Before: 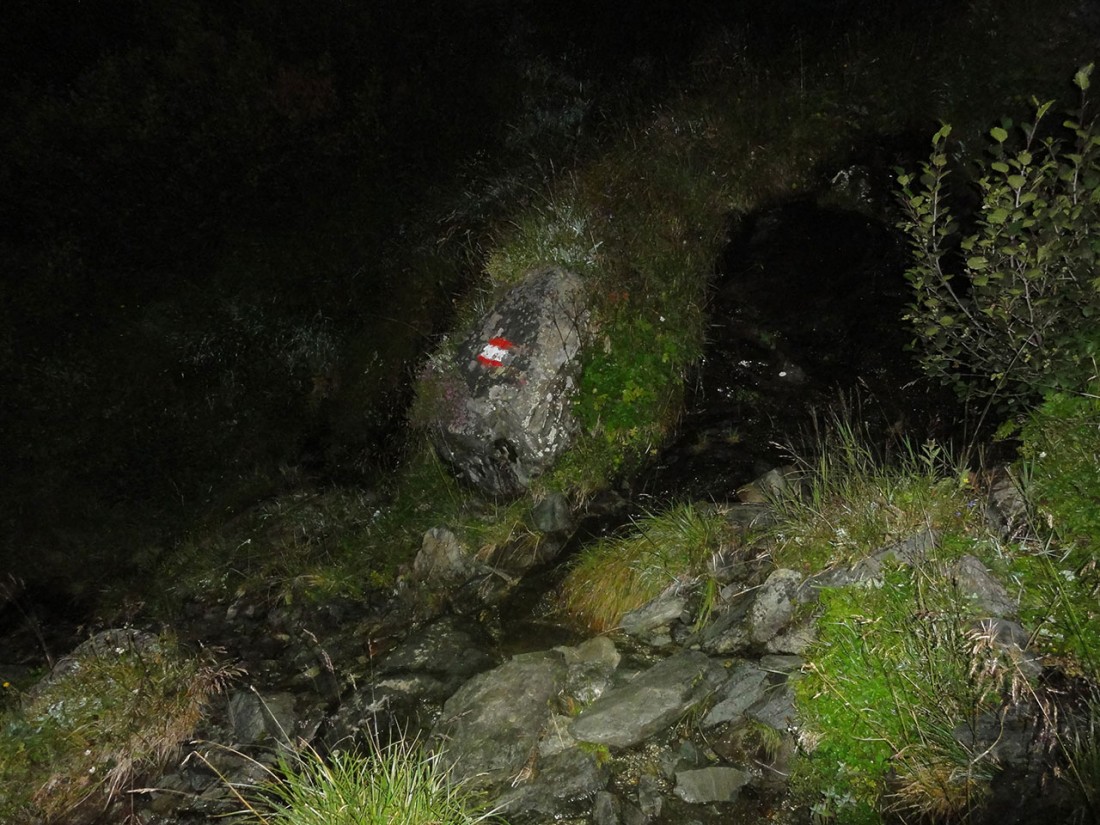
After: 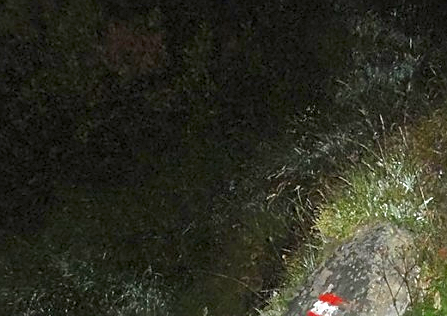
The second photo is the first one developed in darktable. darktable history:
sharpen: on, module defaults
crop: left 15.476%, top 5.43%, right 43.81%, bottom 56.183%
tone equalizer: -8 EV 1.96 EV, -7 EV 2 EV, -6 EV 1.99 EV, -5 EV 1.97 EV, -4 EV 2 EV, -3 EV 1.47 EV, -2 EV 0.976 EV, -1 EV 0.491 EV
